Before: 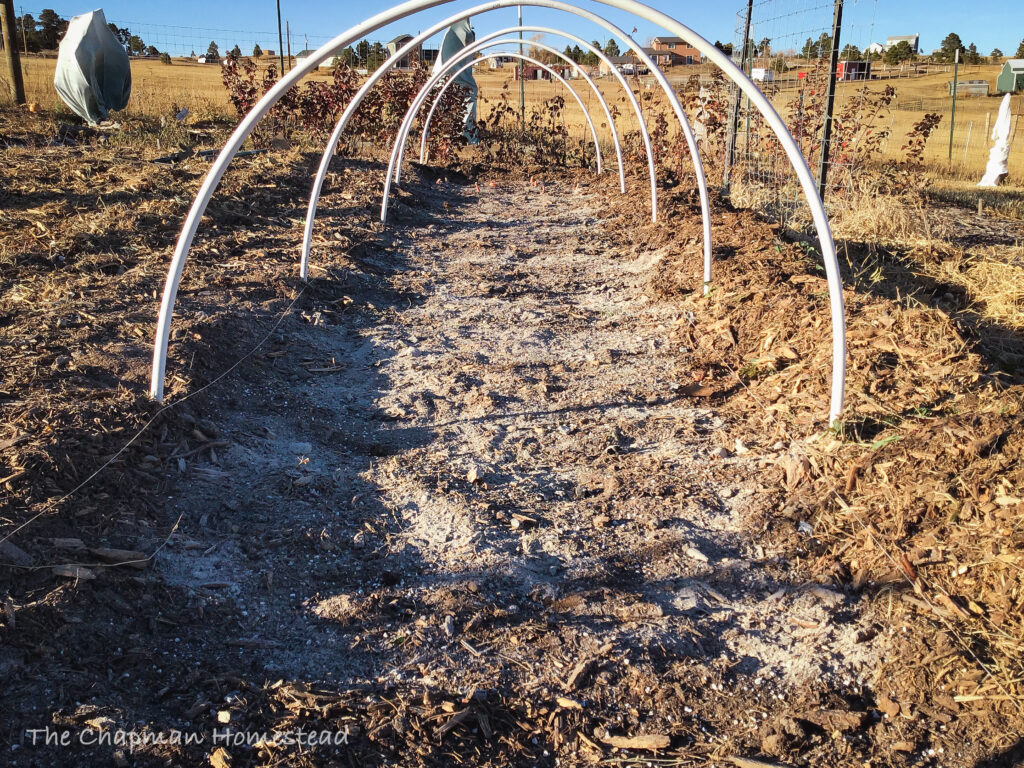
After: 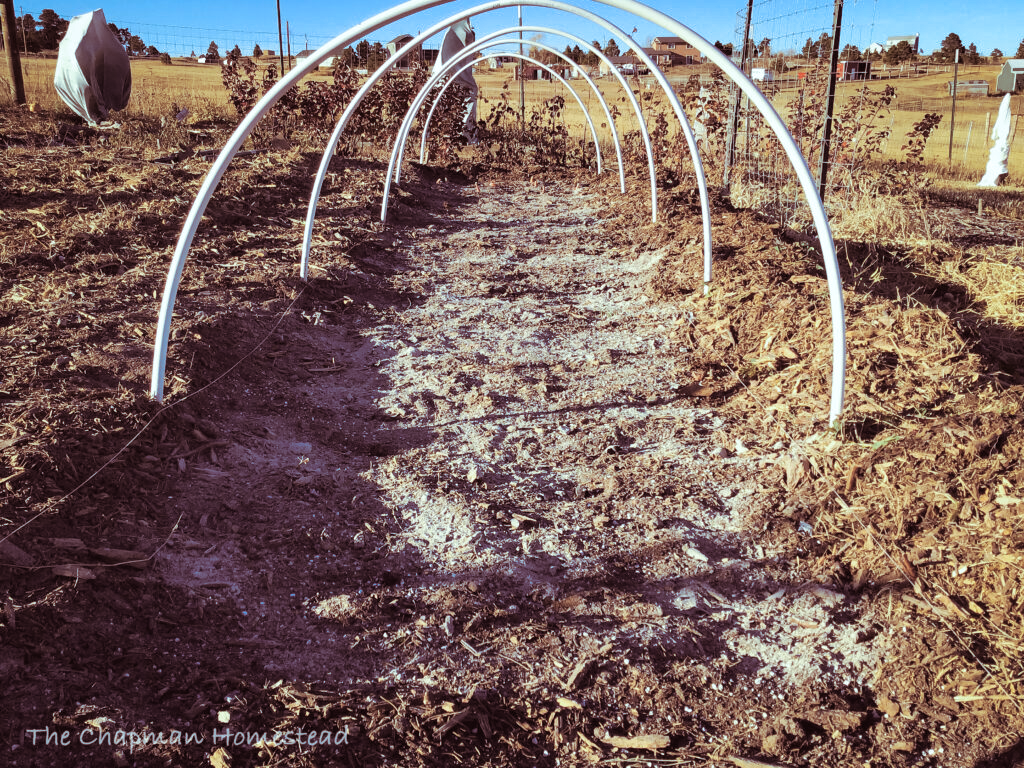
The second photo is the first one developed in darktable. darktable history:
color contrast: green-magenta contrast 0.8, blue-yellow contrast 1.1, unbound 0
split-toning: on, module defaults
color correction: highlights a* -10.04, highlights b* -10.37
